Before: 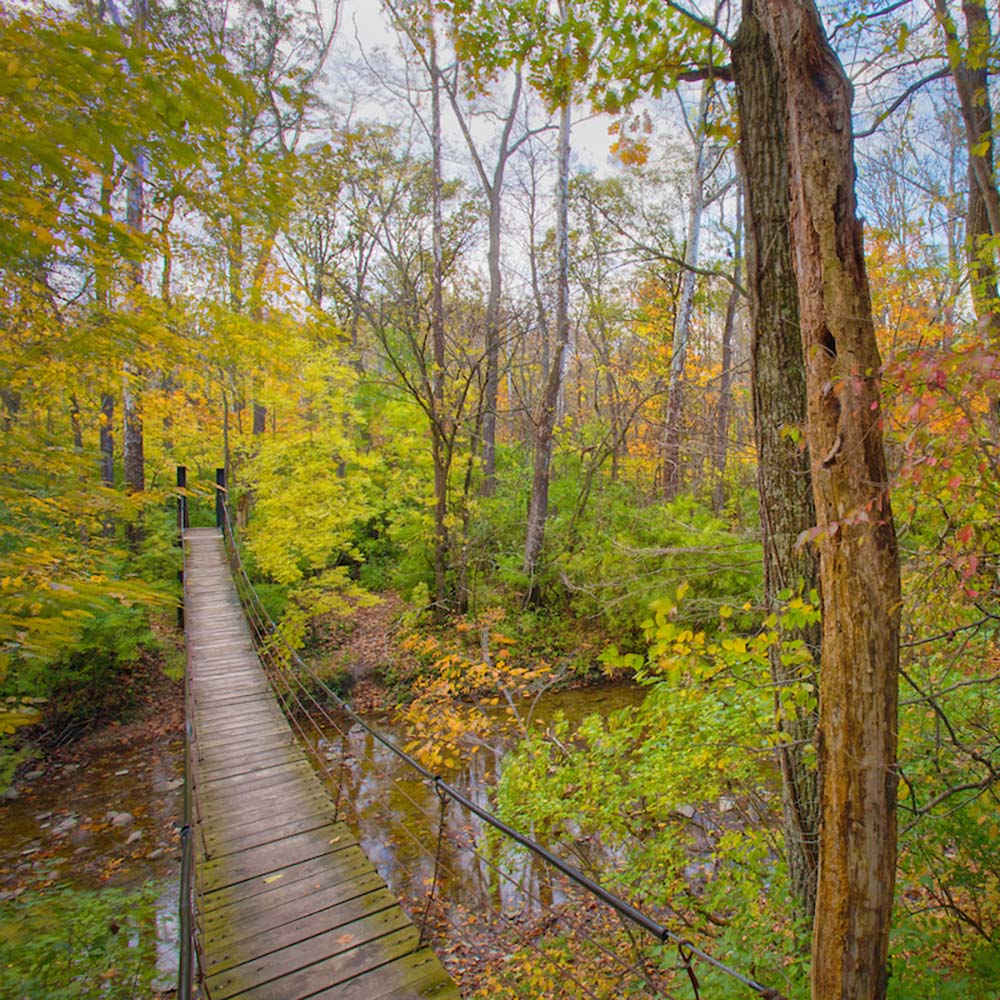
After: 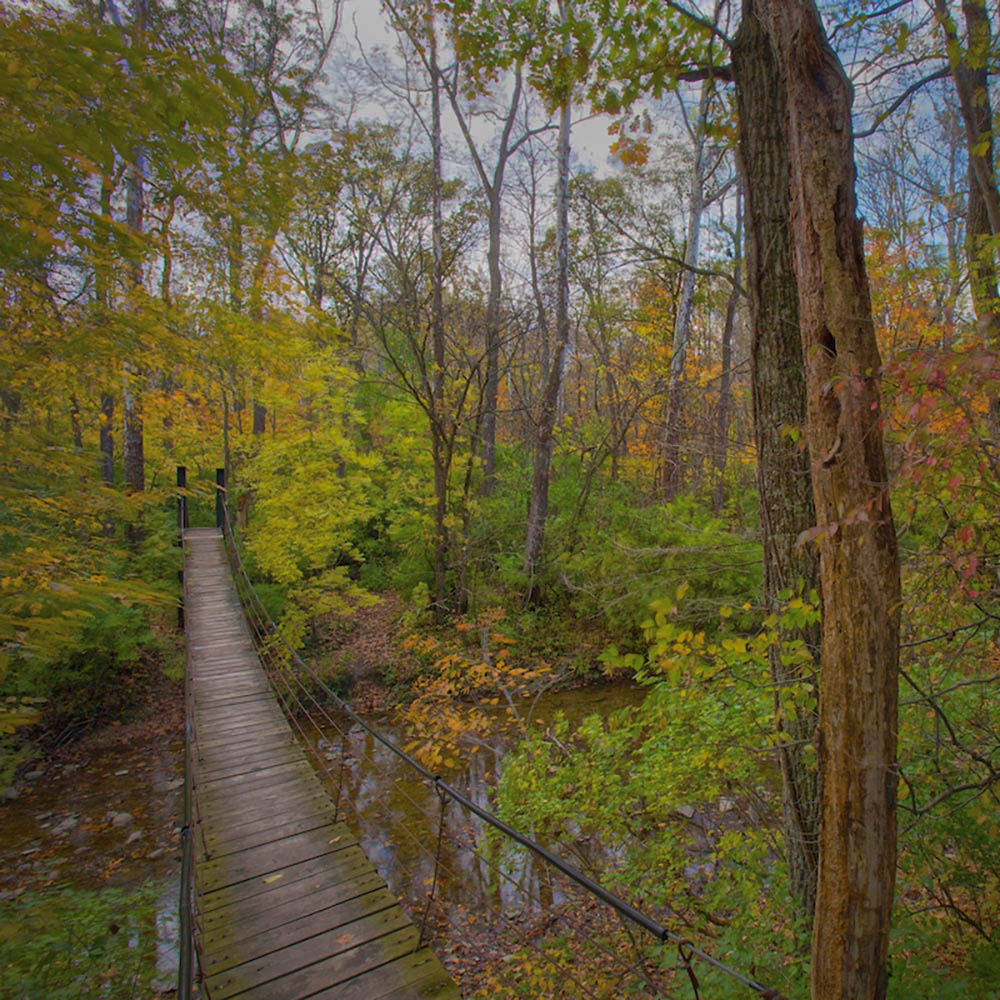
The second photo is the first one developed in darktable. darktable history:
tone curve: curves: ch0 [(0, 0) (0.91, 0.76) (0.997, 0.913)], preserve colors none
